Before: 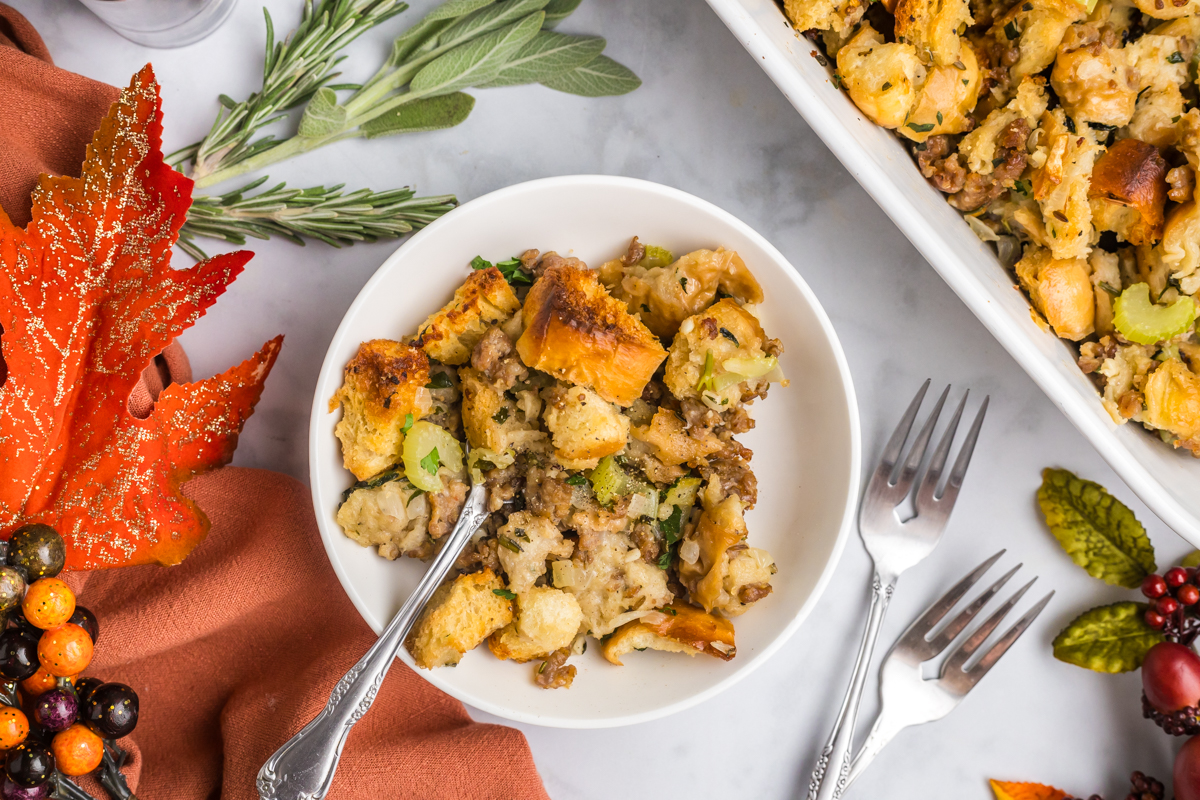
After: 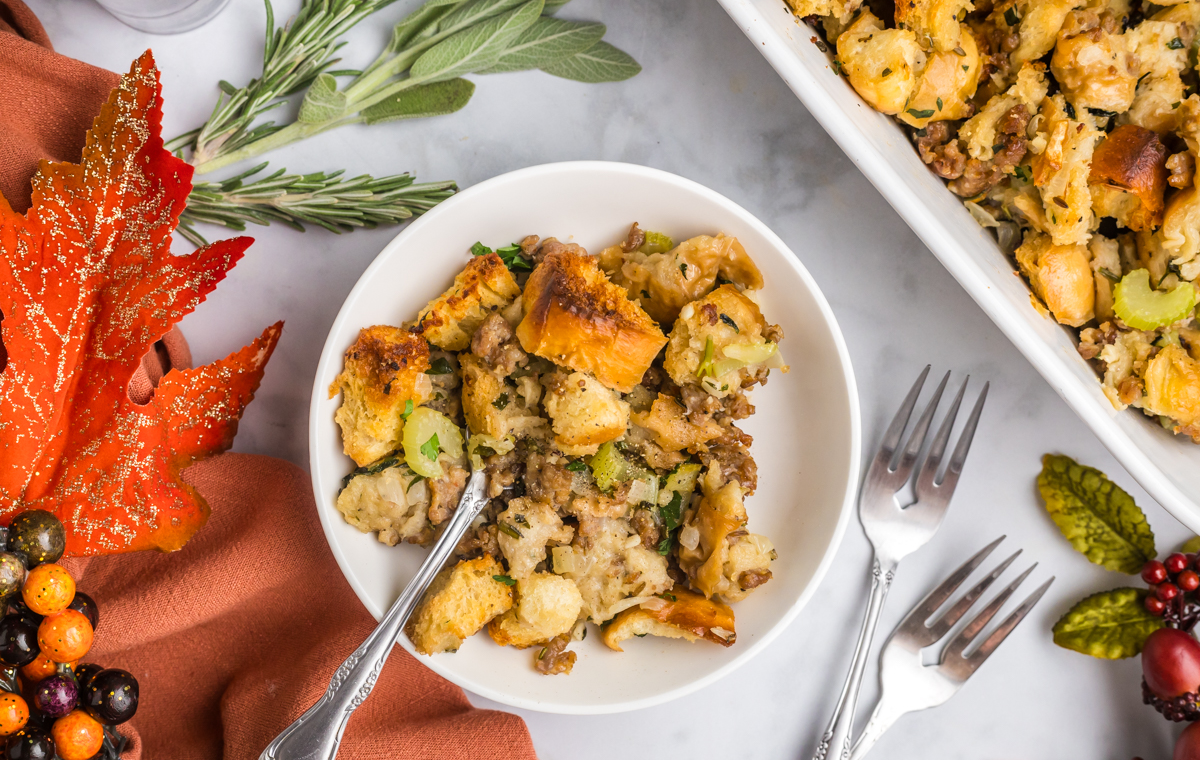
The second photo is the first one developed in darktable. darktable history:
crop and rotate: top 1.946%, bottom 3.047%
